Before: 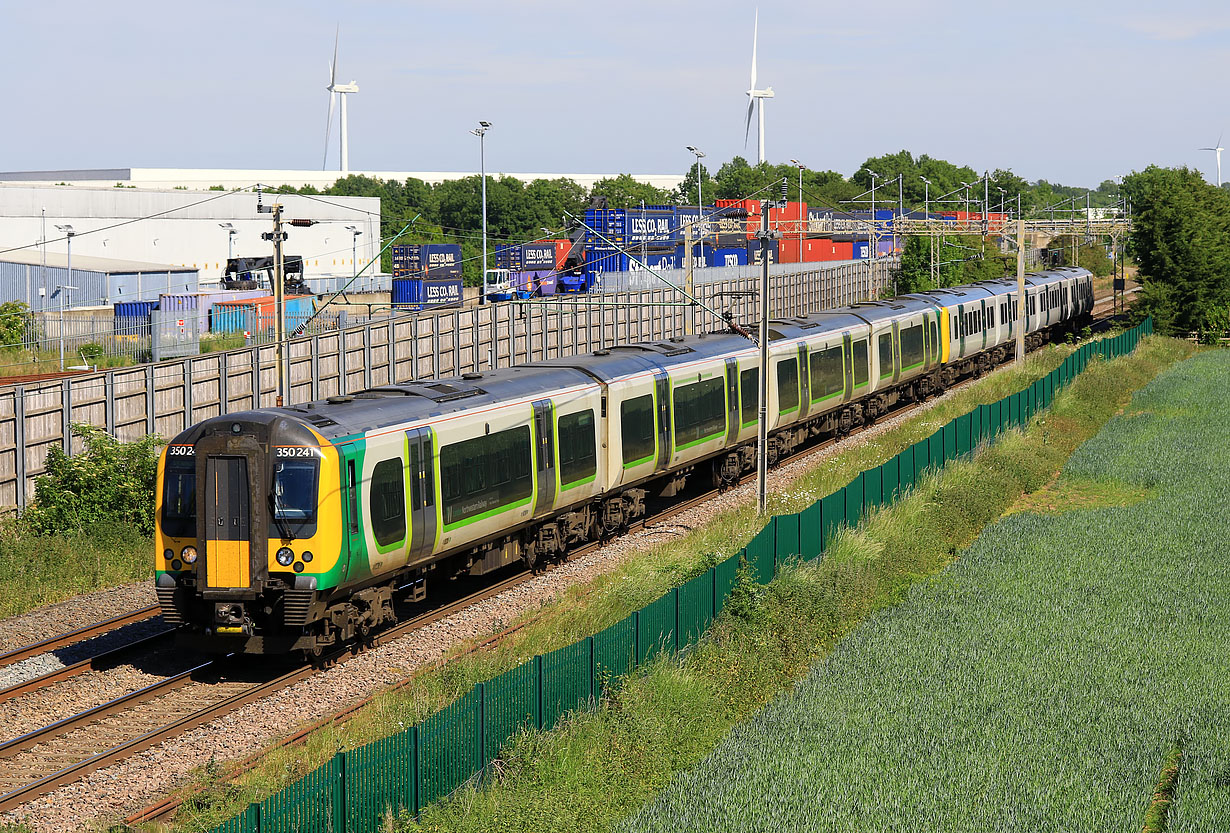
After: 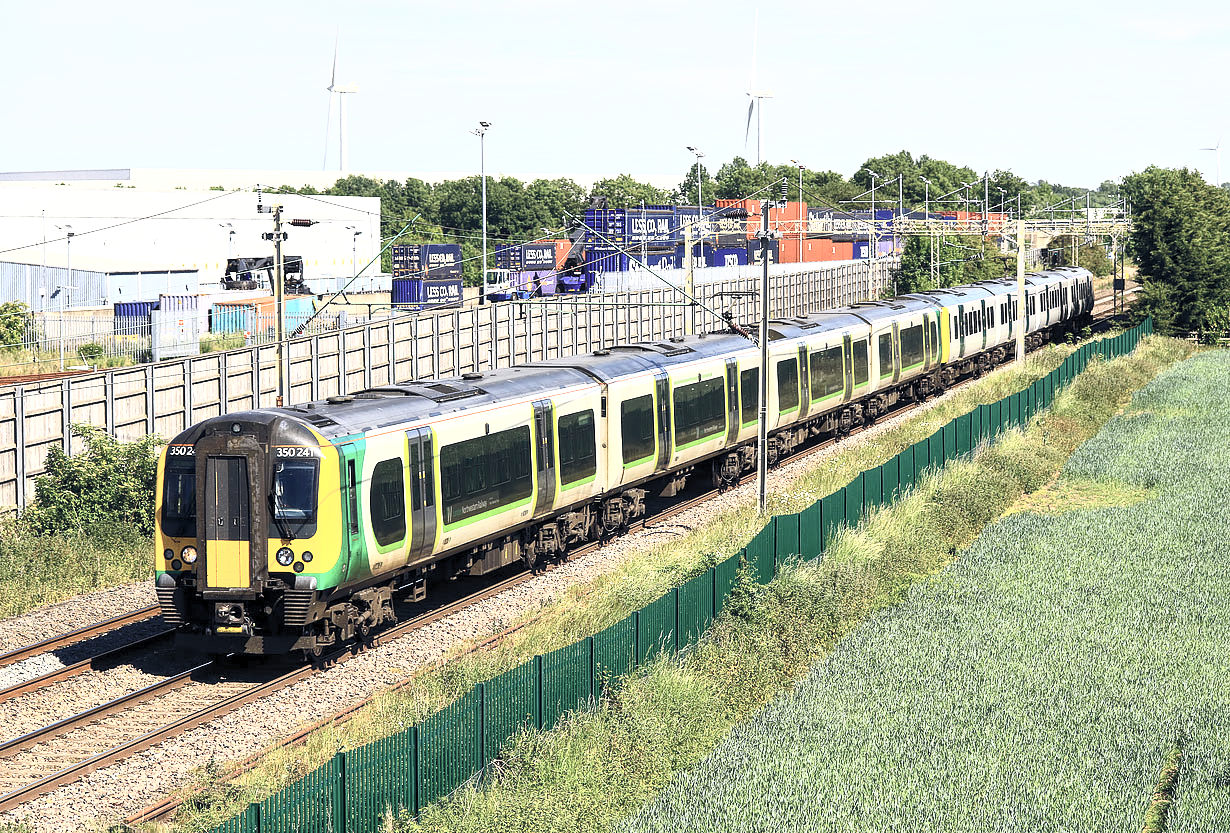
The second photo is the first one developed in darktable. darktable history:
color balance rgb: global offset › chroma 0.094%, global offset › hue 253.84°, perceptual saturation grading › global saturation 29.532%
contrast brightness saturation: contrast 0.578, brightness 0.574, saturation -0.342
local contrast: highlights 98%, shadows 90%, detail 160%, midtone range 0.2
